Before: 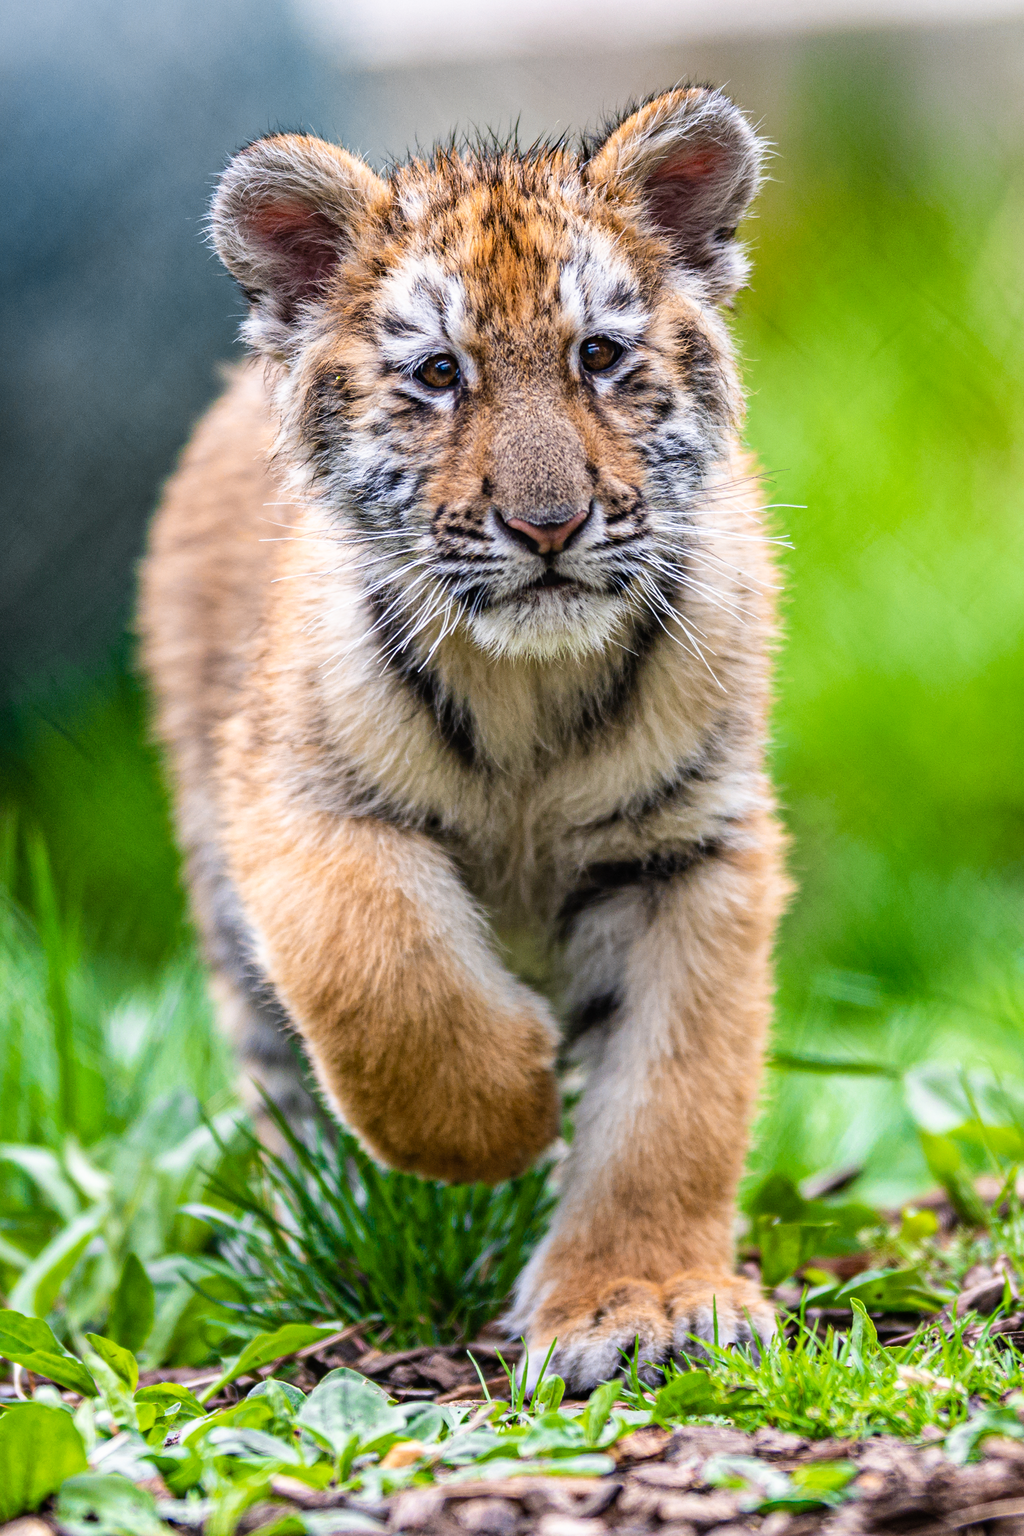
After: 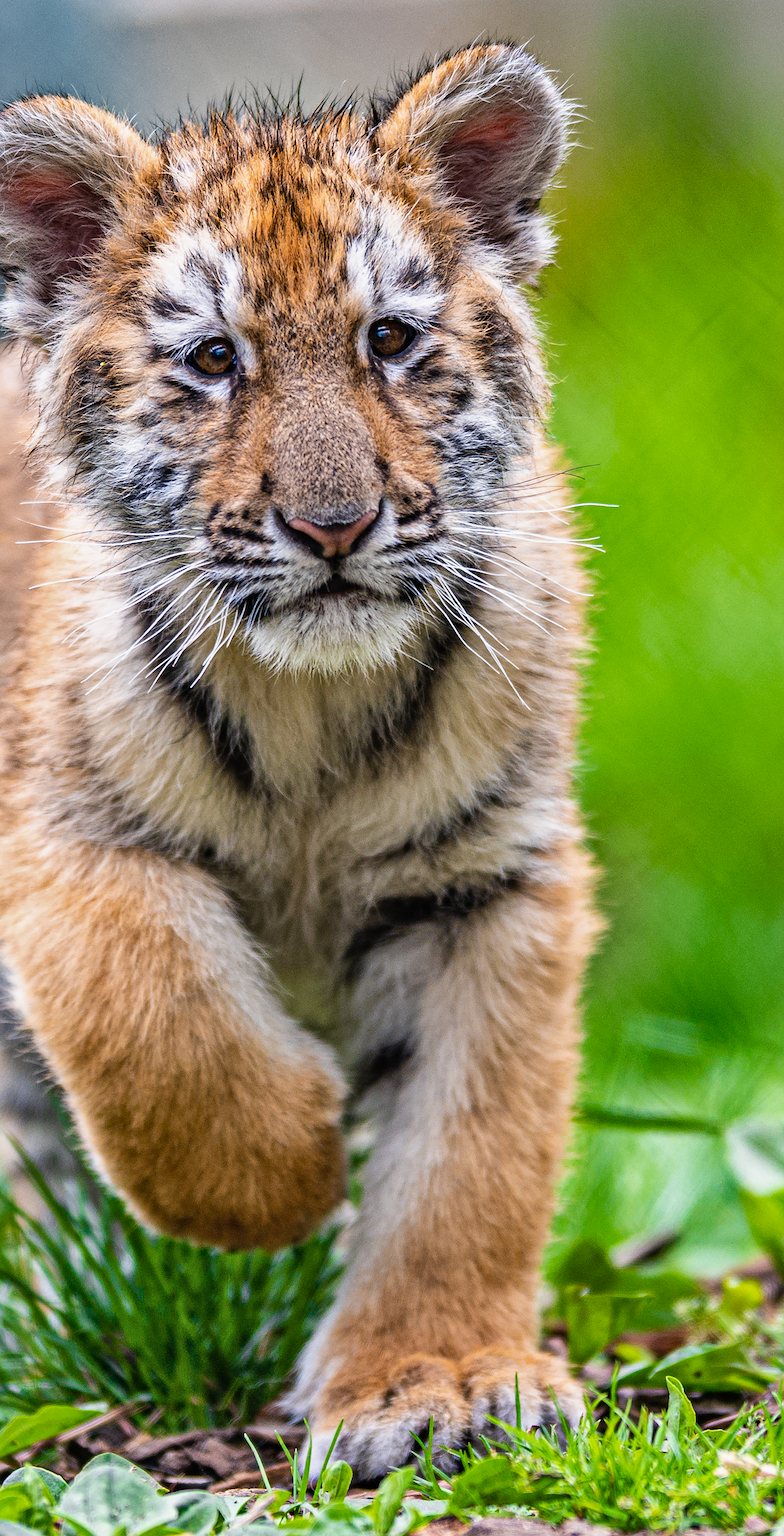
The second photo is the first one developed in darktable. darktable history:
sharpen: on, module defaults
crop and rotate: left 23.944%, top 3.093%, right 6.379%, bottom 6.032%
shadows and highlights: shadows 43.85, white point adjustment -1.57, soften with gaussian
